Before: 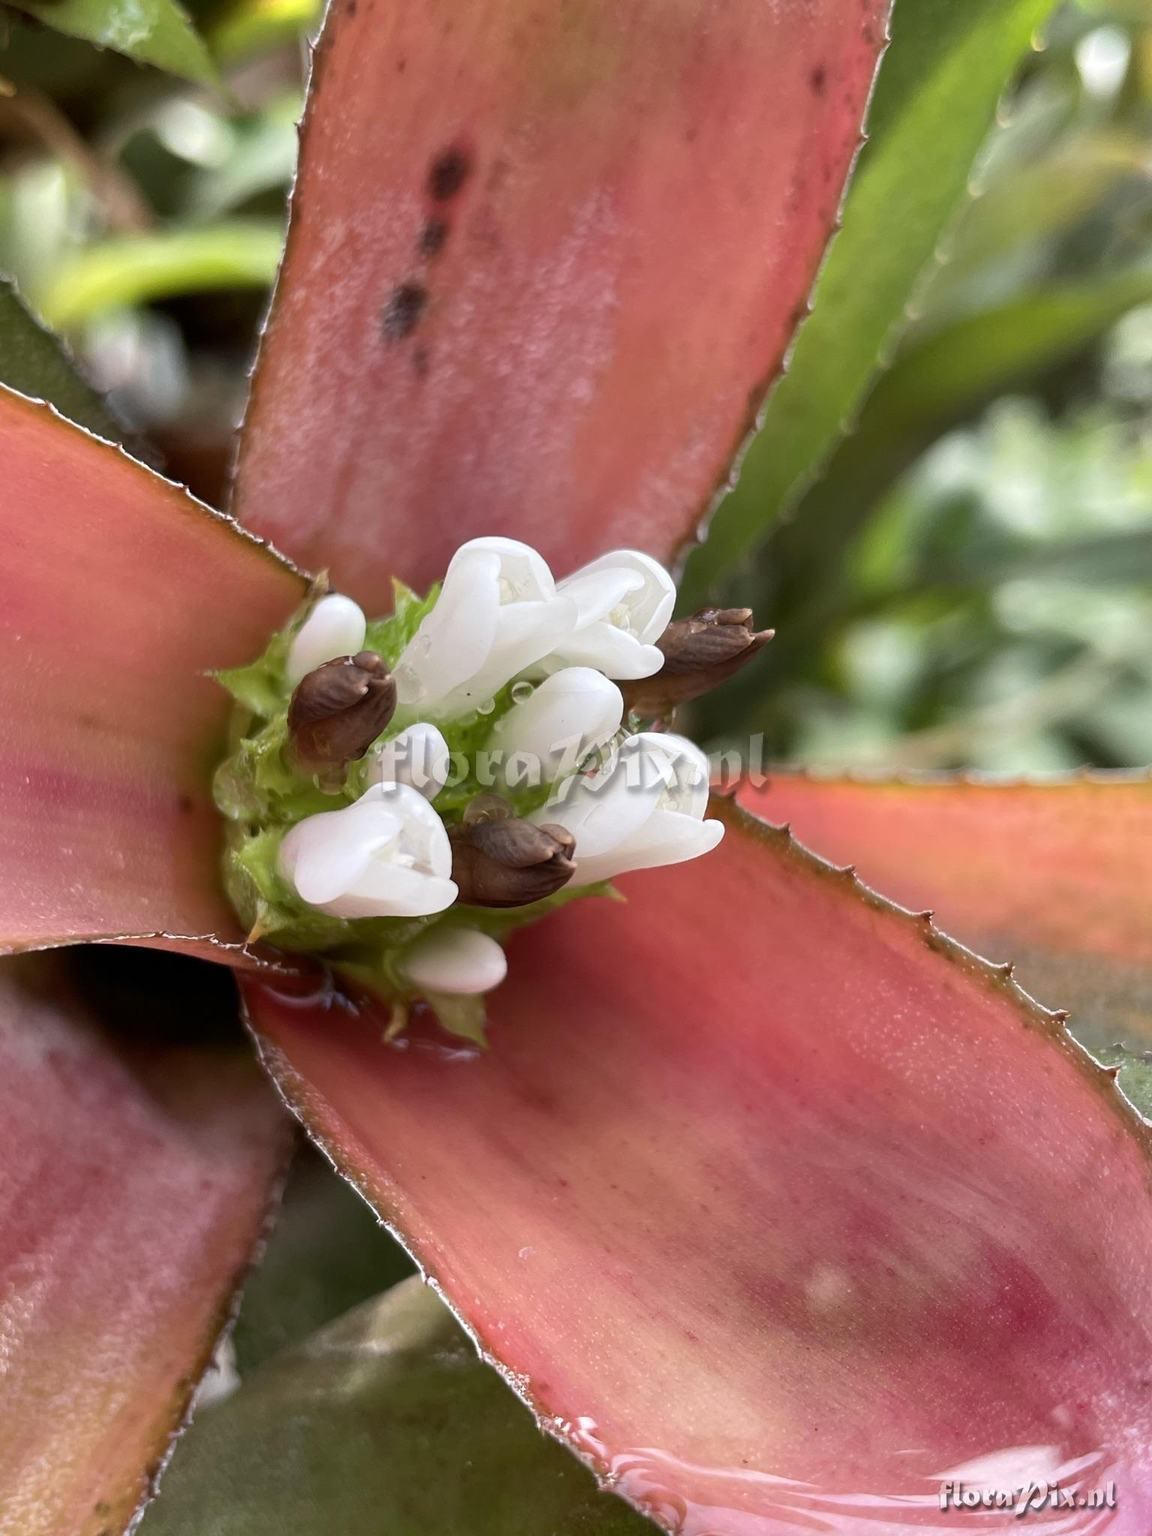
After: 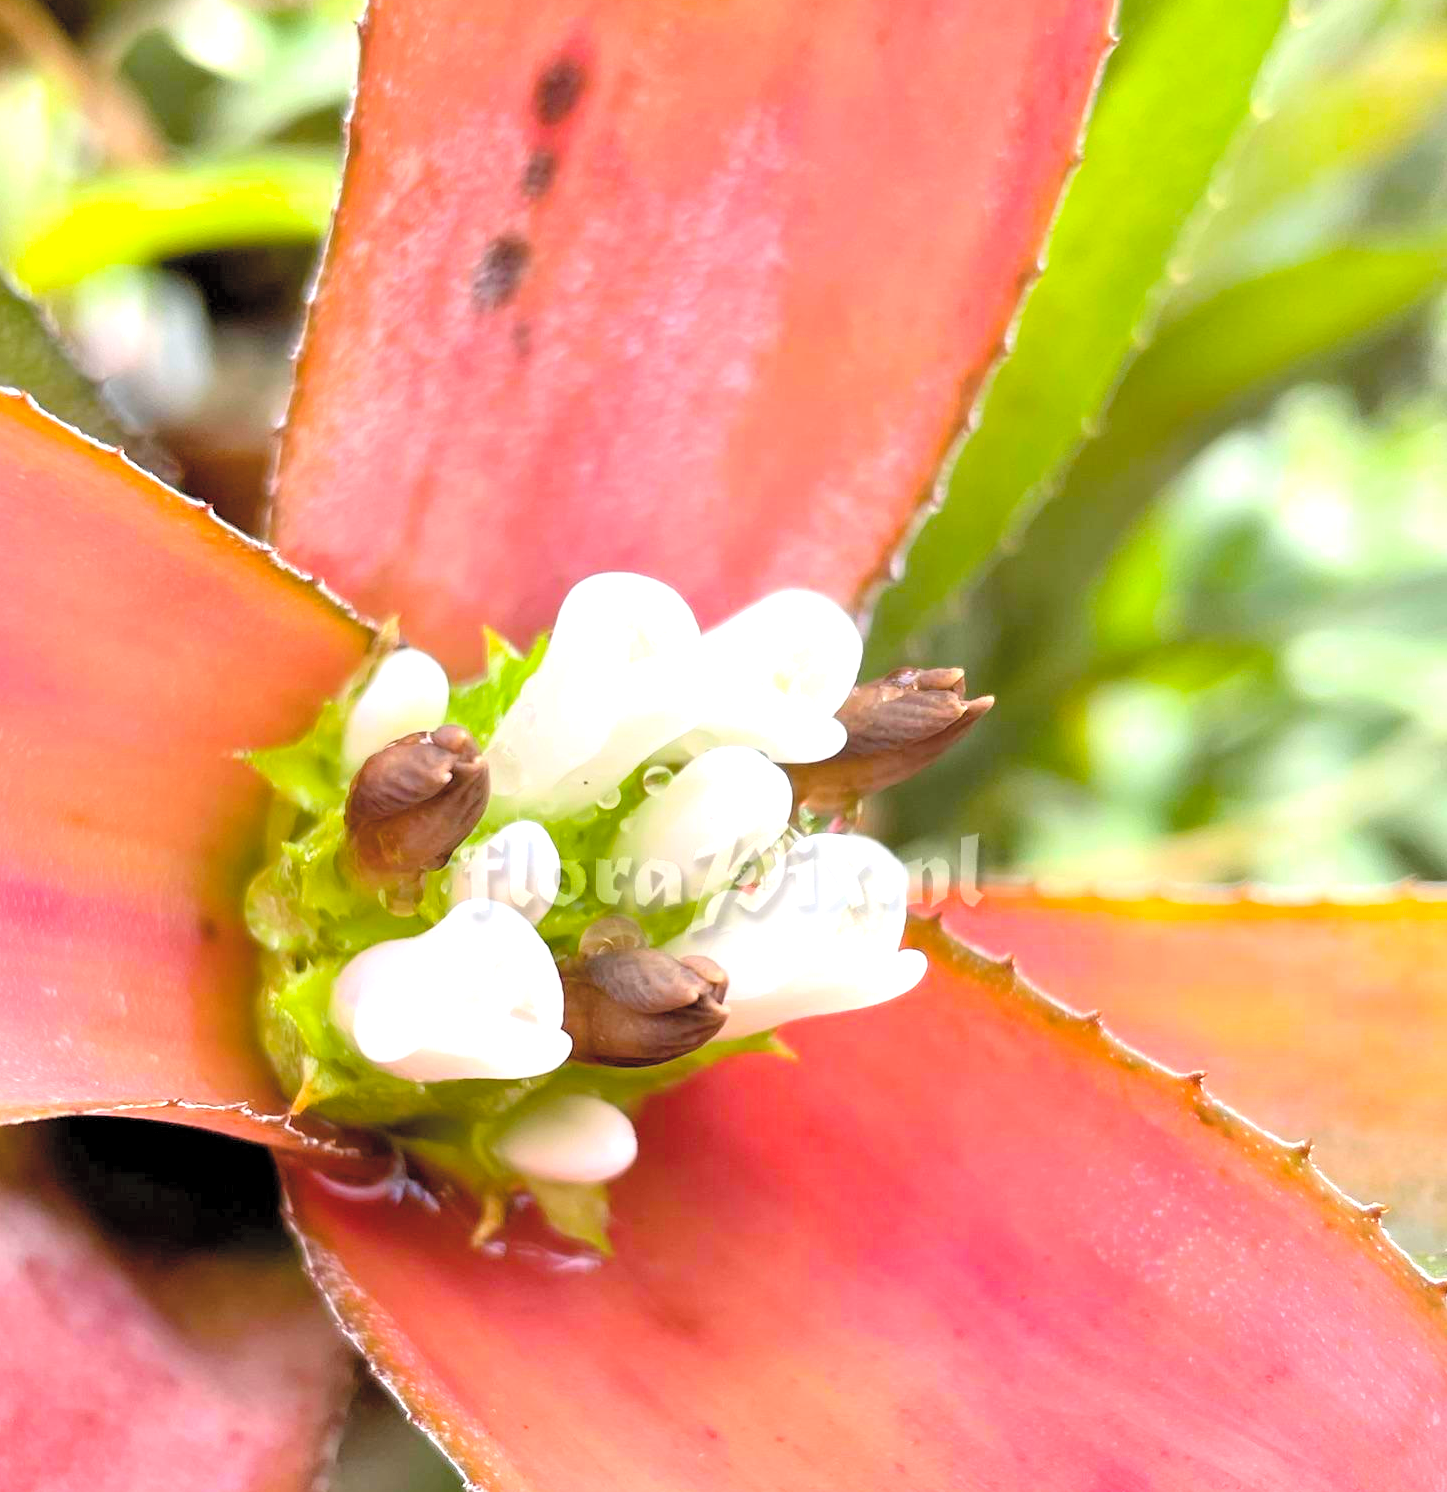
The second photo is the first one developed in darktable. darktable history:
crop: left 2.596%, top 7.002%, right 3.169%, bottom 20.126%
contrast brightness saturation: contrast 0.102, brightness 0.296, saturation 0.148
color balance rgb: perceptual saturation grading › global saturation 37.09%
exposure: black level correction 0.001, exposure 0.958 EV, compensate highlight preservation false
